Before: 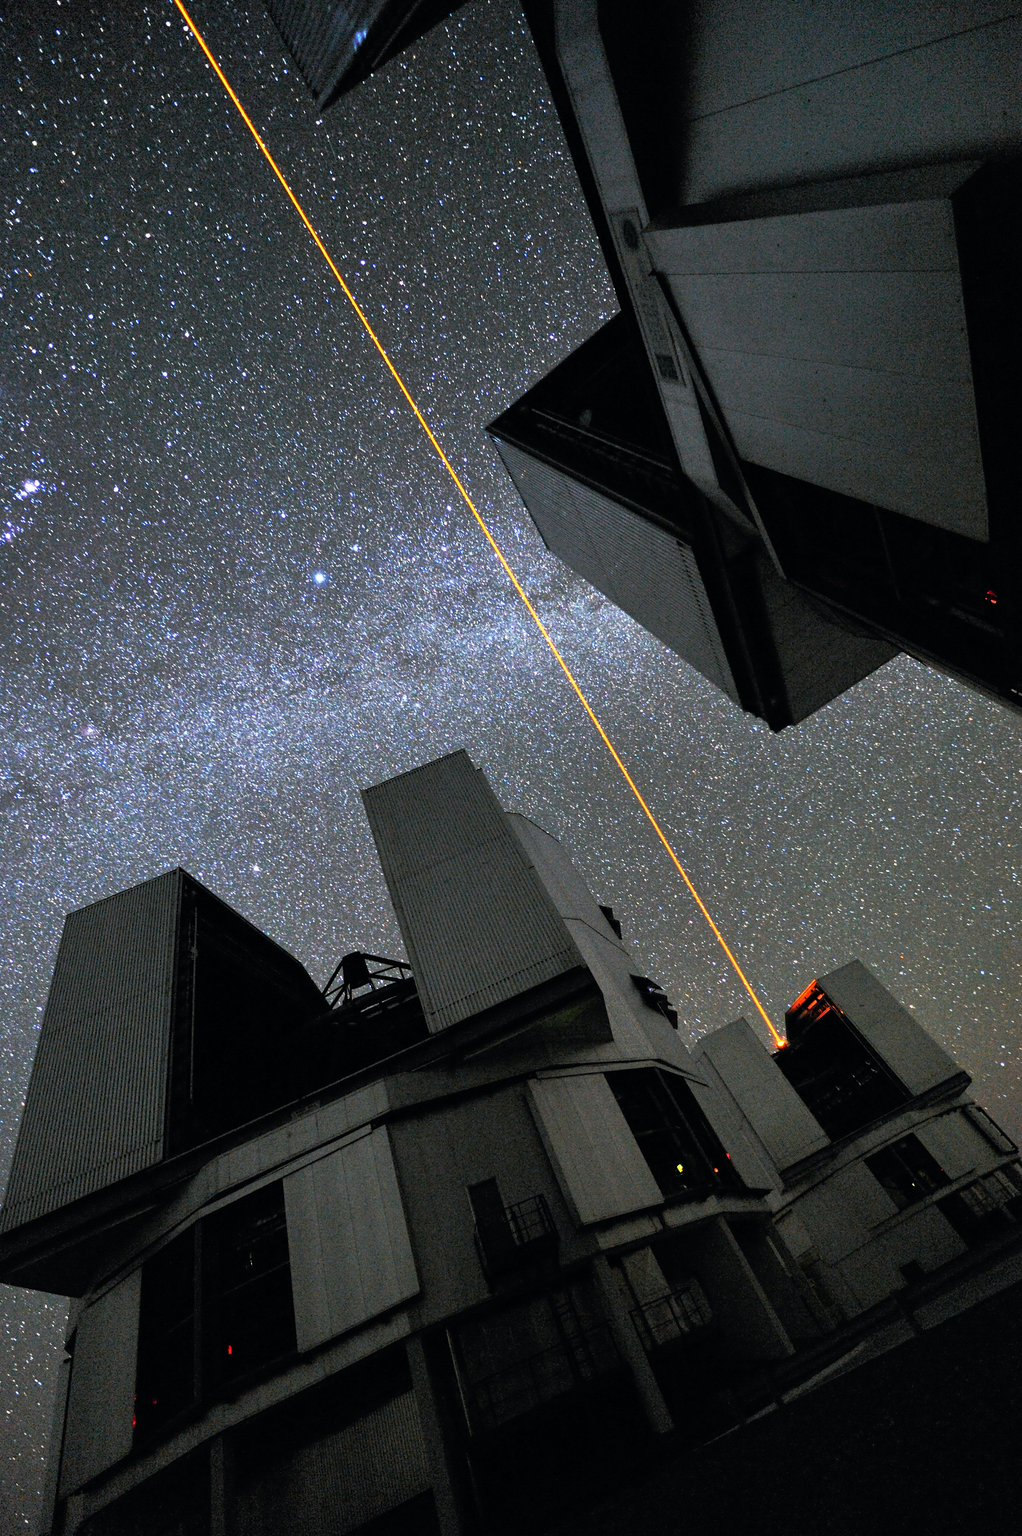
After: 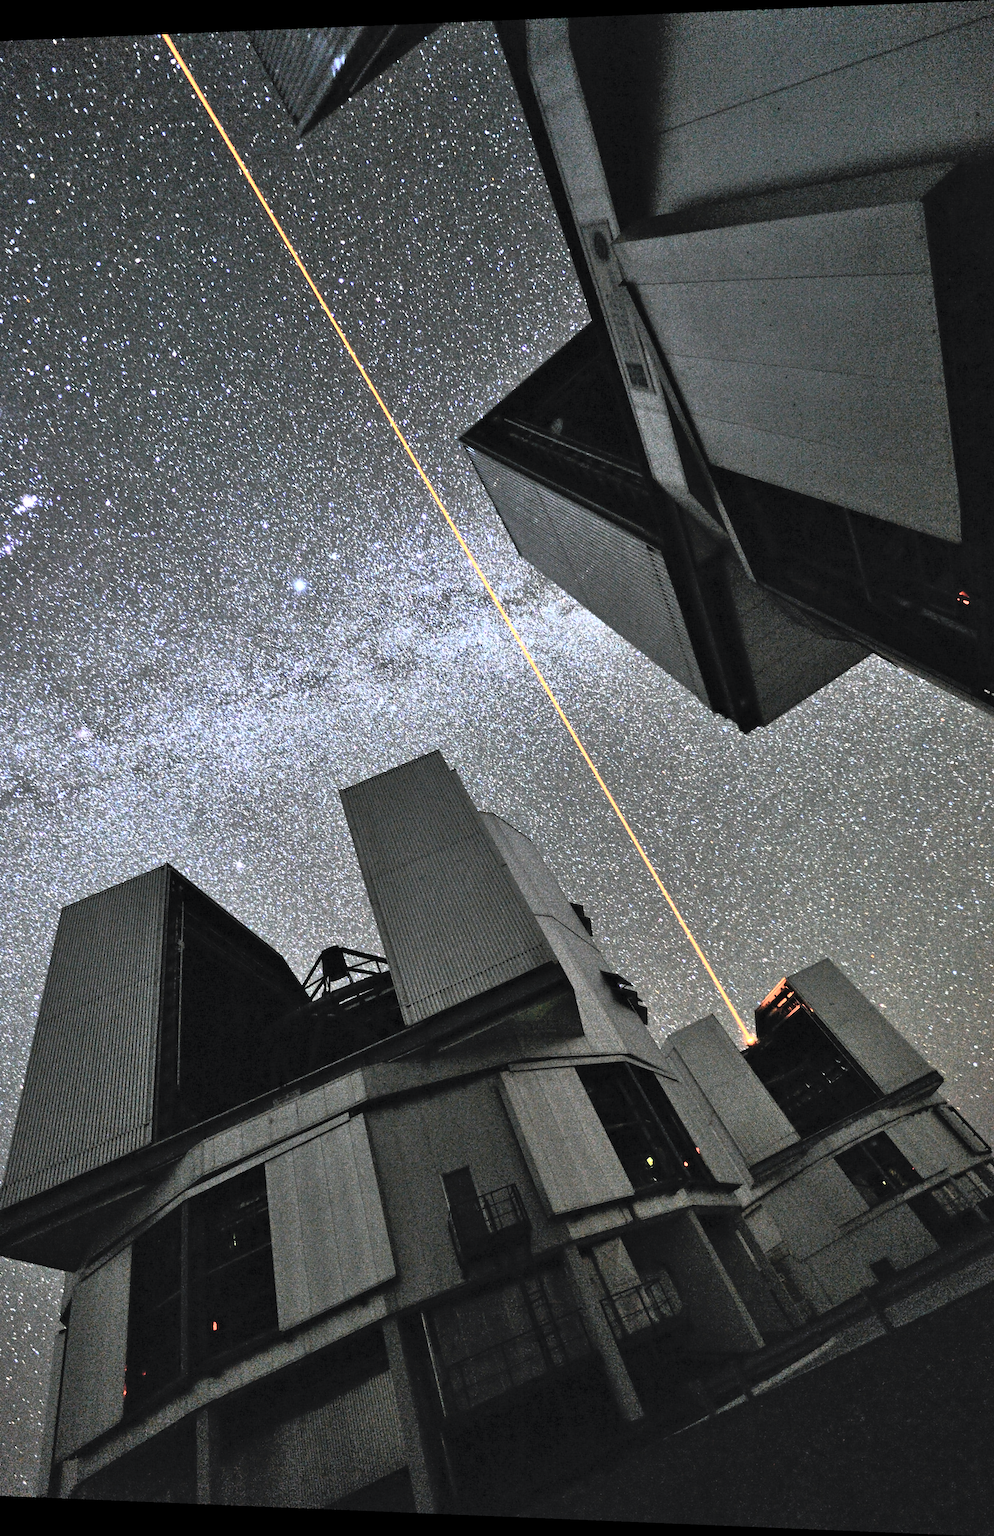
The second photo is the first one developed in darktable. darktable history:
shadows and highlights: soften with gaussian
rotate and perspective: lens shift (horizontal) -0.055, automatic cropping off
contrast brightness saturation: contrast 0.57, brightness 0.57, saturation -0.34
